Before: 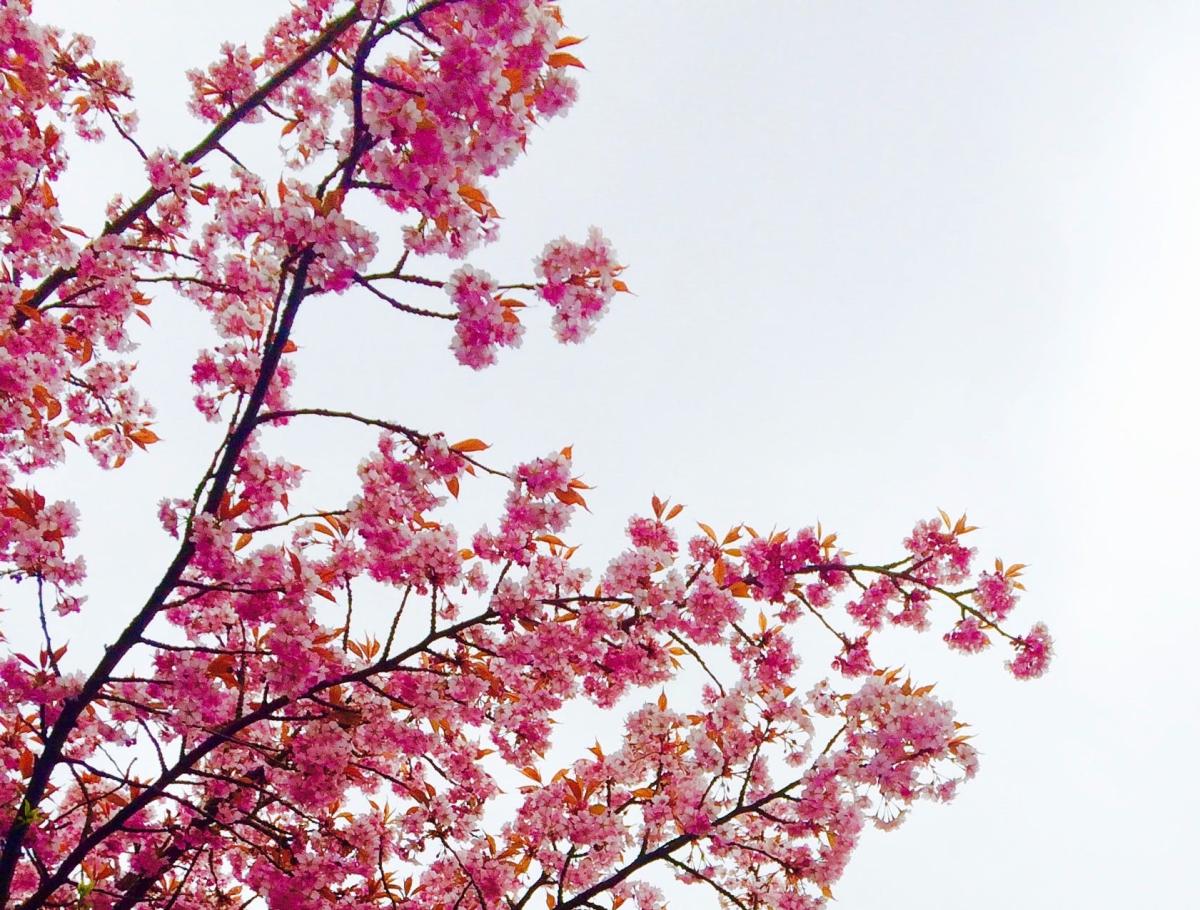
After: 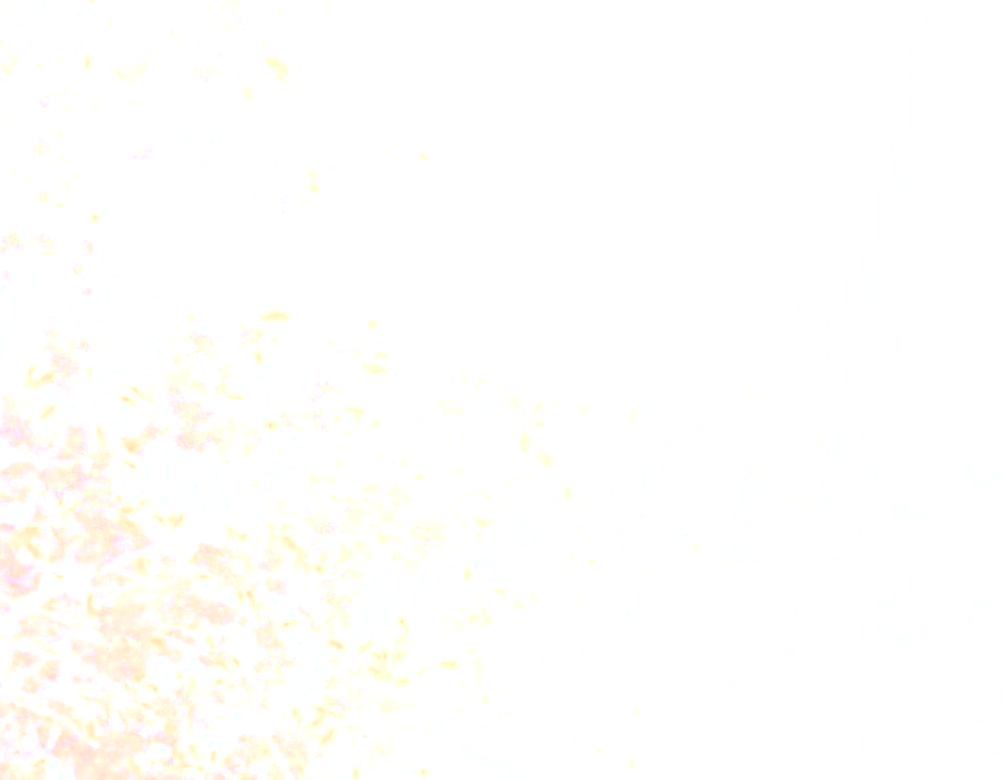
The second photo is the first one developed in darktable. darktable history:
crop: left 16.315%, top 14.246%
bloom: size 85%, threshold 5%, strength 85%
color zones: curves: ch0 [(0, 0.299) (0.25, 0.383) (0.456, 0.352) (0.736, 0.571)]; ch1 [(0, 0.63) (0.151, 0.568) (0.254, 0.416) (0.47, 0.558) (0.732, 0.37) (0.909, 0.492)]; ch2 [(0.004, 0.604) (0.158, 0.443) (0.257, 0.403) (0.761, 0.468)]
